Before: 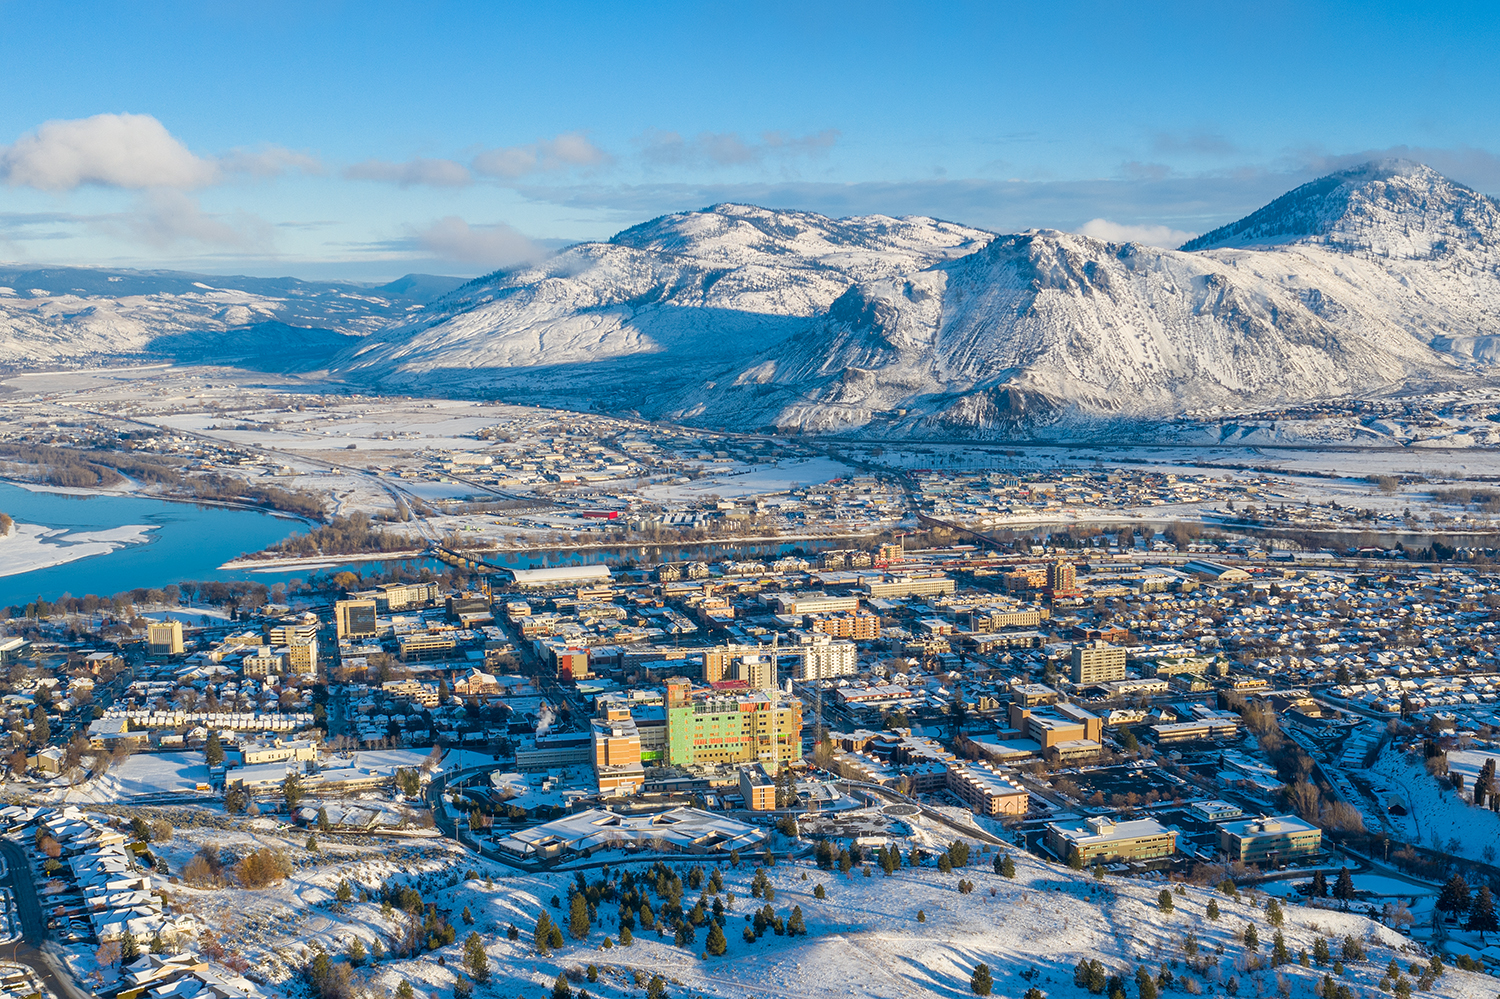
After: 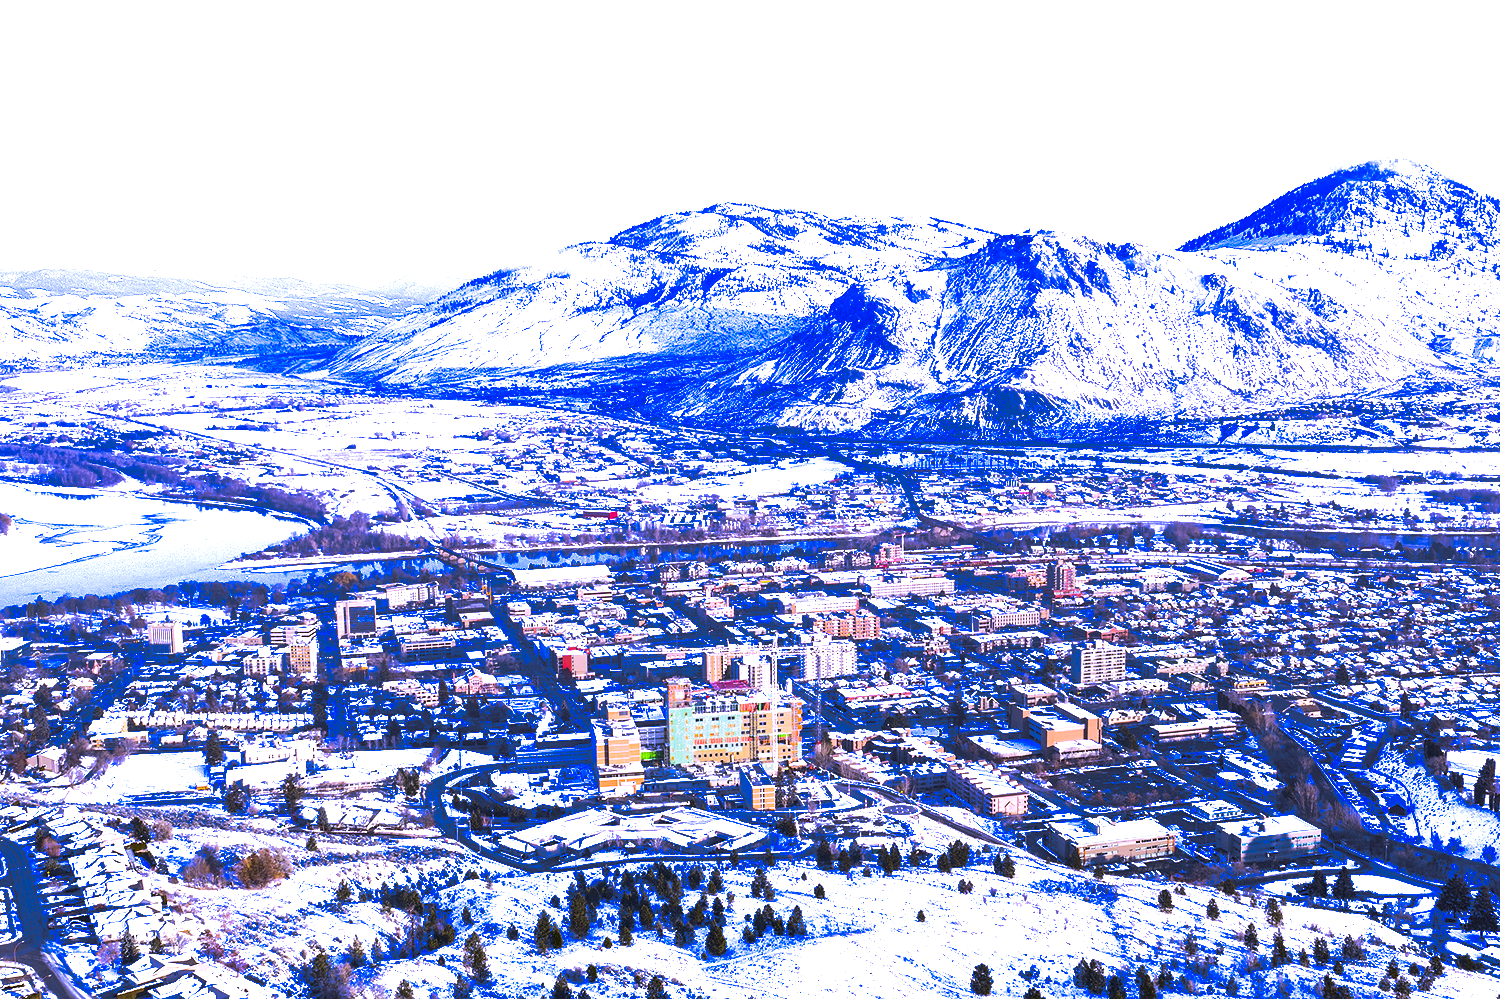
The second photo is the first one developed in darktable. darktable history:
color correction: saturation 1.11
white balance: red 0.98, blue 1.61
contrast brightness saturation: contrast 0.4, brightness 0.05, saturation 0.25
split-toning: shadows › hue 36°, shadows › saturation 0.05, highlights › hue 10.8°, highlights › saturation 0.15, compress 40%
graduated density: hue 238.83°, saturation 50%
color balance rgb: perceptual saturation grading › global saturation 20%, global vibrance 20%
